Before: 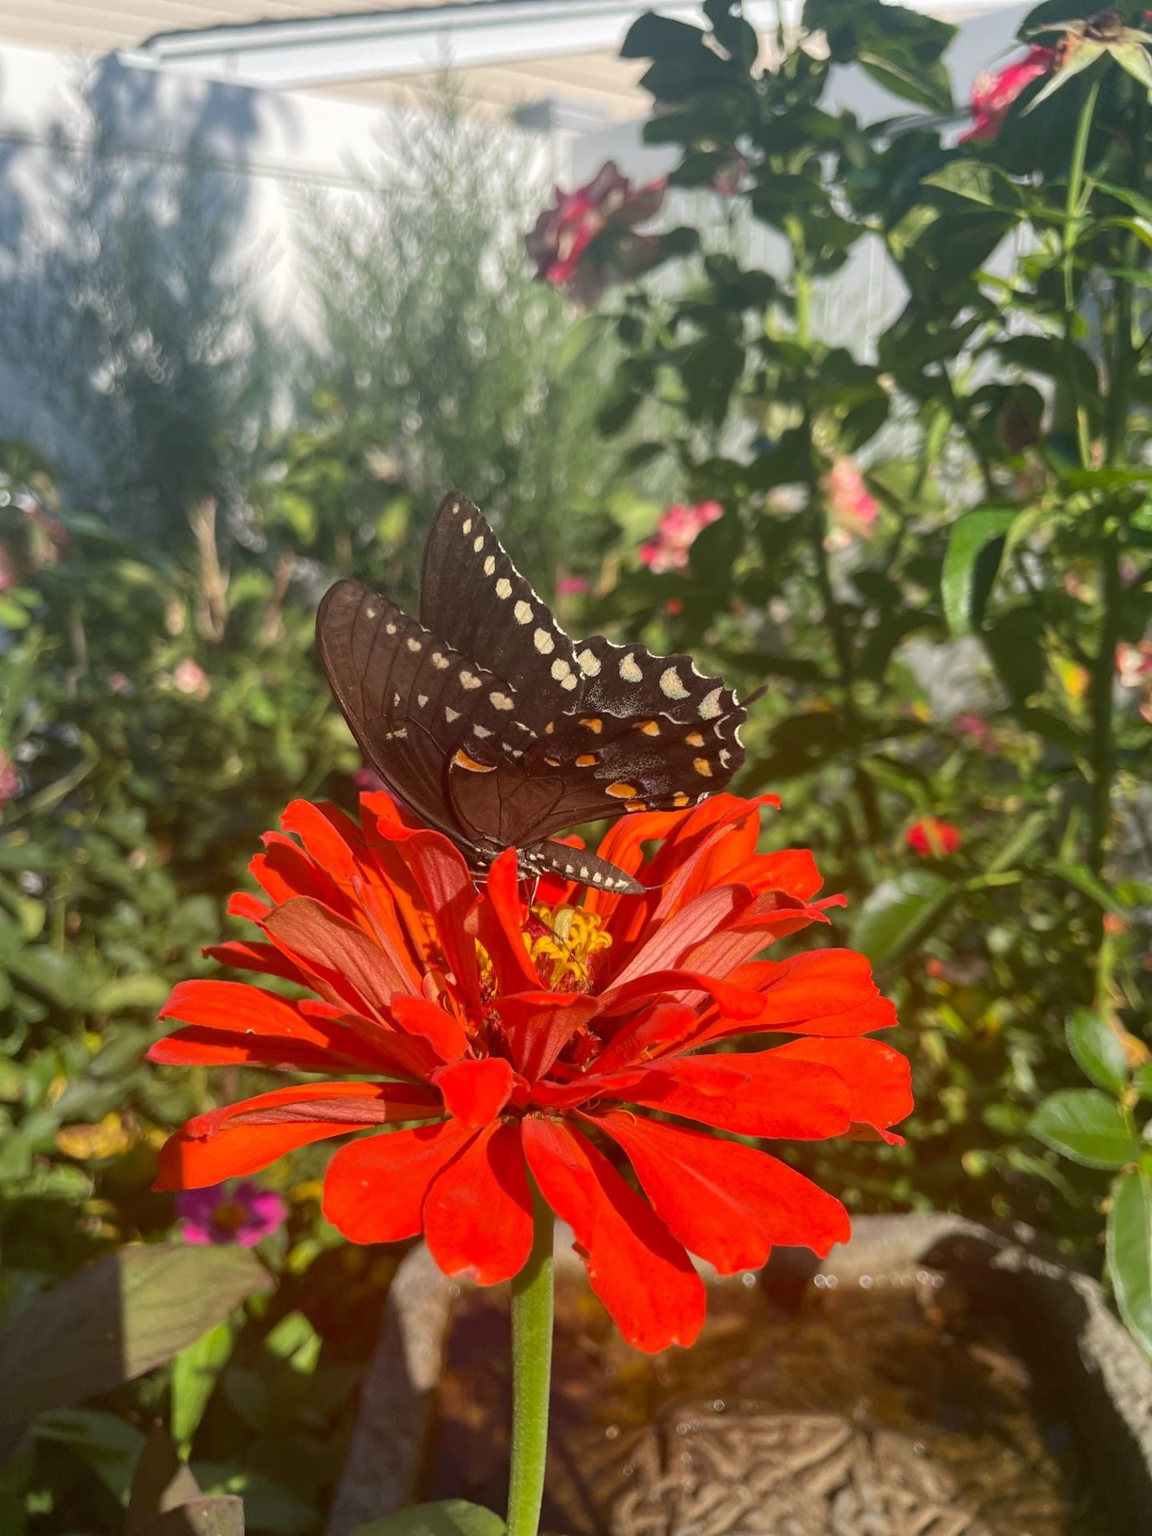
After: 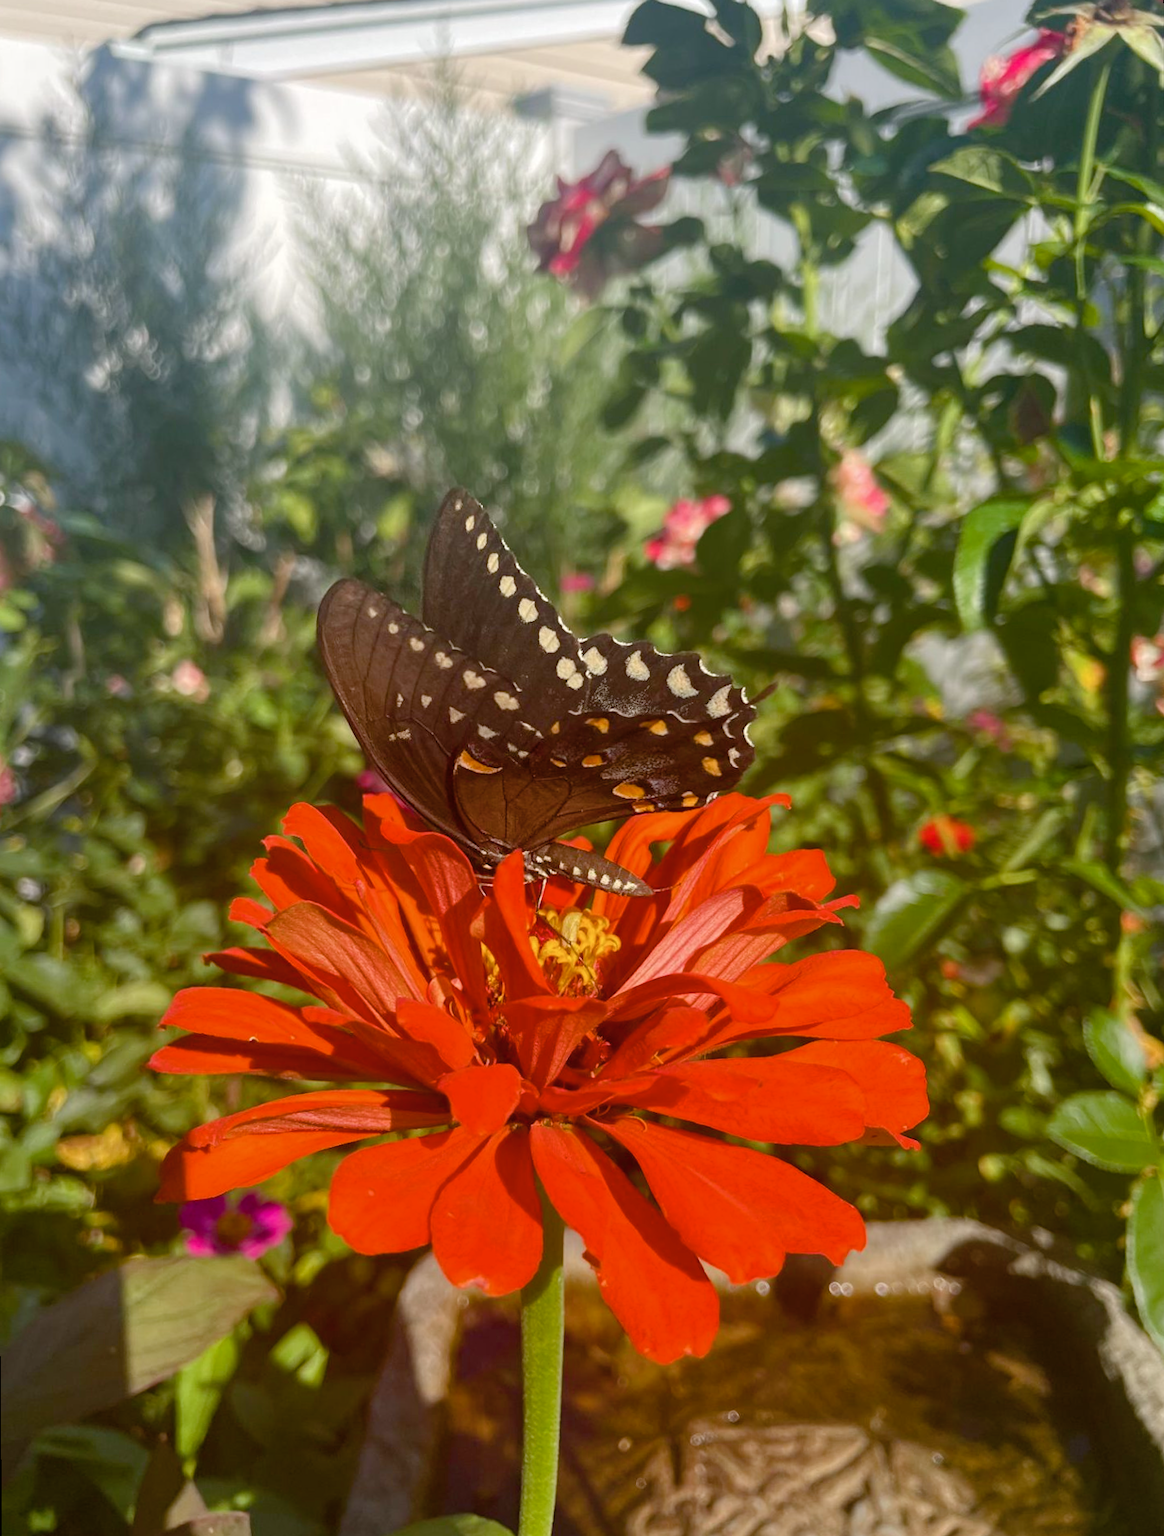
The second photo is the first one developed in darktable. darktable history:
color correction: saturation 0.85
color balance rgb: perceptual saturation grading › global saturation 35%, perceptual saturation grading › highlights -30%, perceptual saturation grading › shadows 35%, perceptual brilliance grading › global brilliance 3%, perceptual brilliance grading › highlights -3%, perceptual brilliance grading › shadows 3%
rotate and perspective: rotation -0.45°, automatic cropping original format, crop left 0.008, crop right 0.992, crop top 0.012, crop bottom 0.988
